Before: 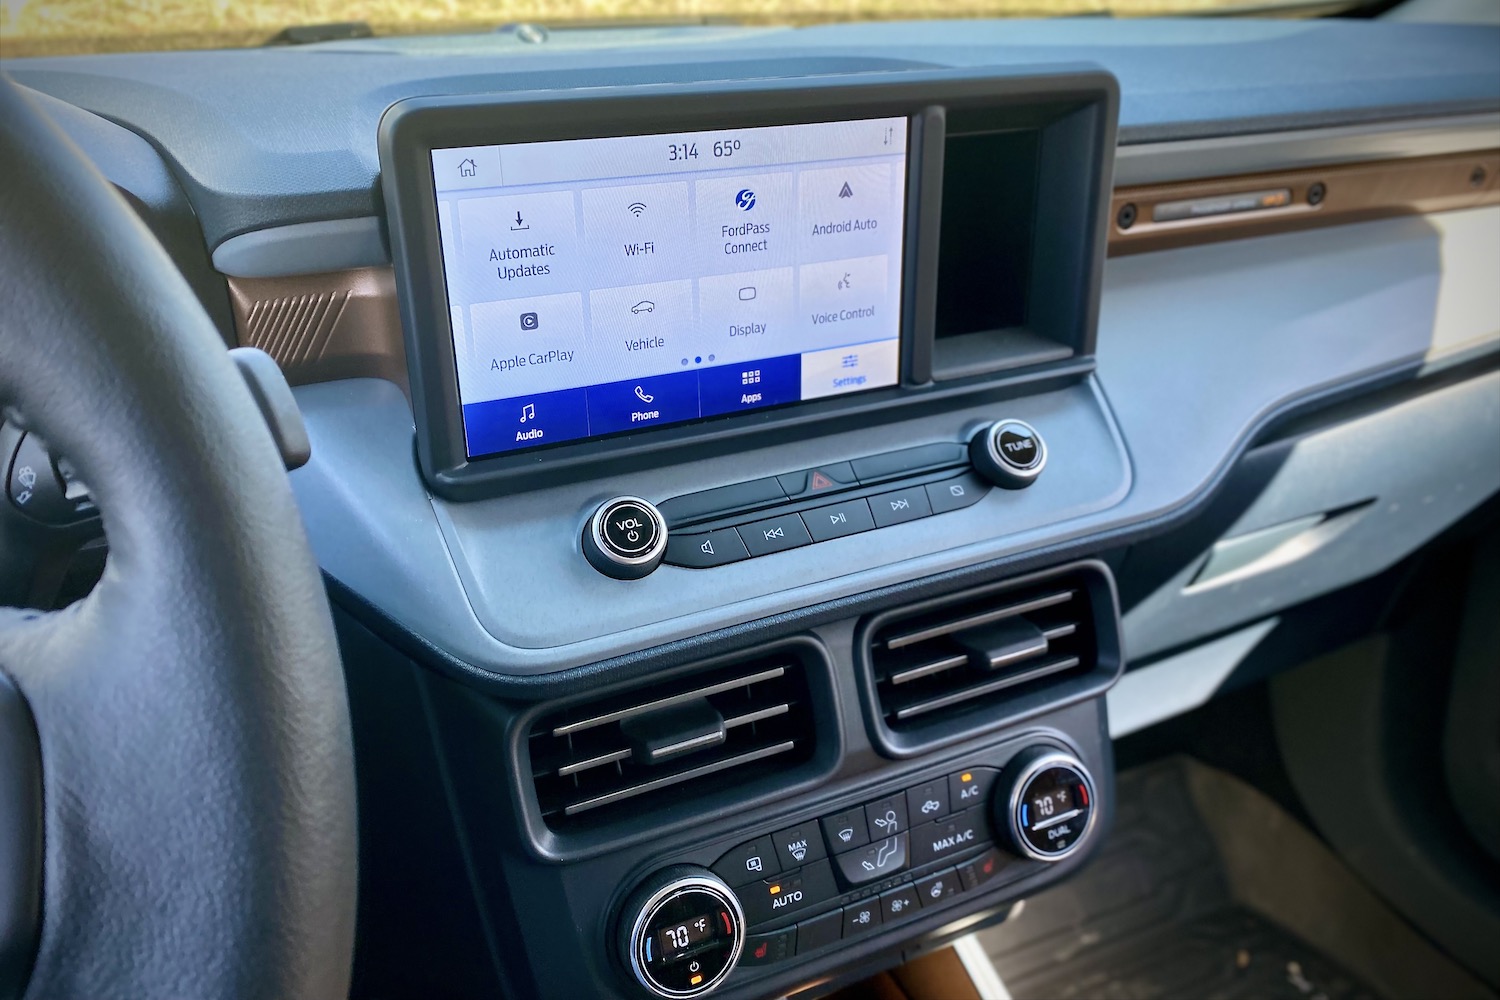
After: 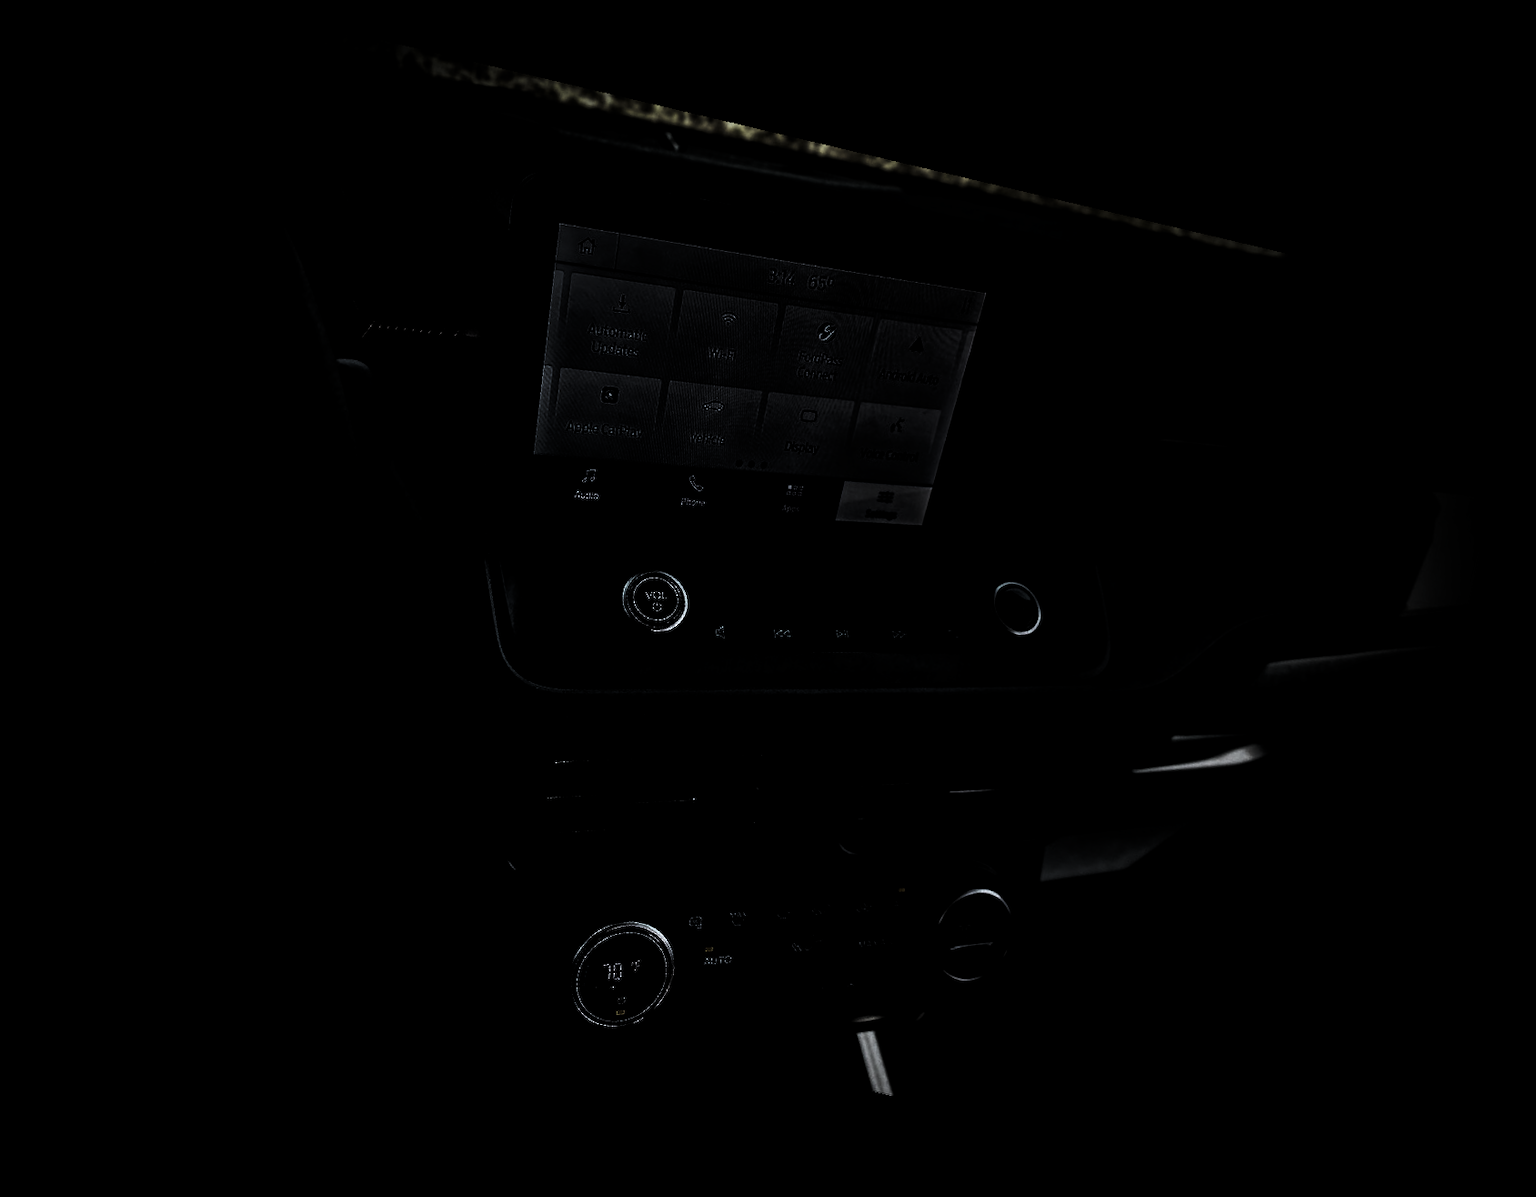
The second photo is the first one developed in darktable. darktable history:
rotate and perspective: rotation 13.27°, automatic cropping off
levels: levels [0.721, 0.937, 0.997]
white balance: red 0.98, blue 1.034
